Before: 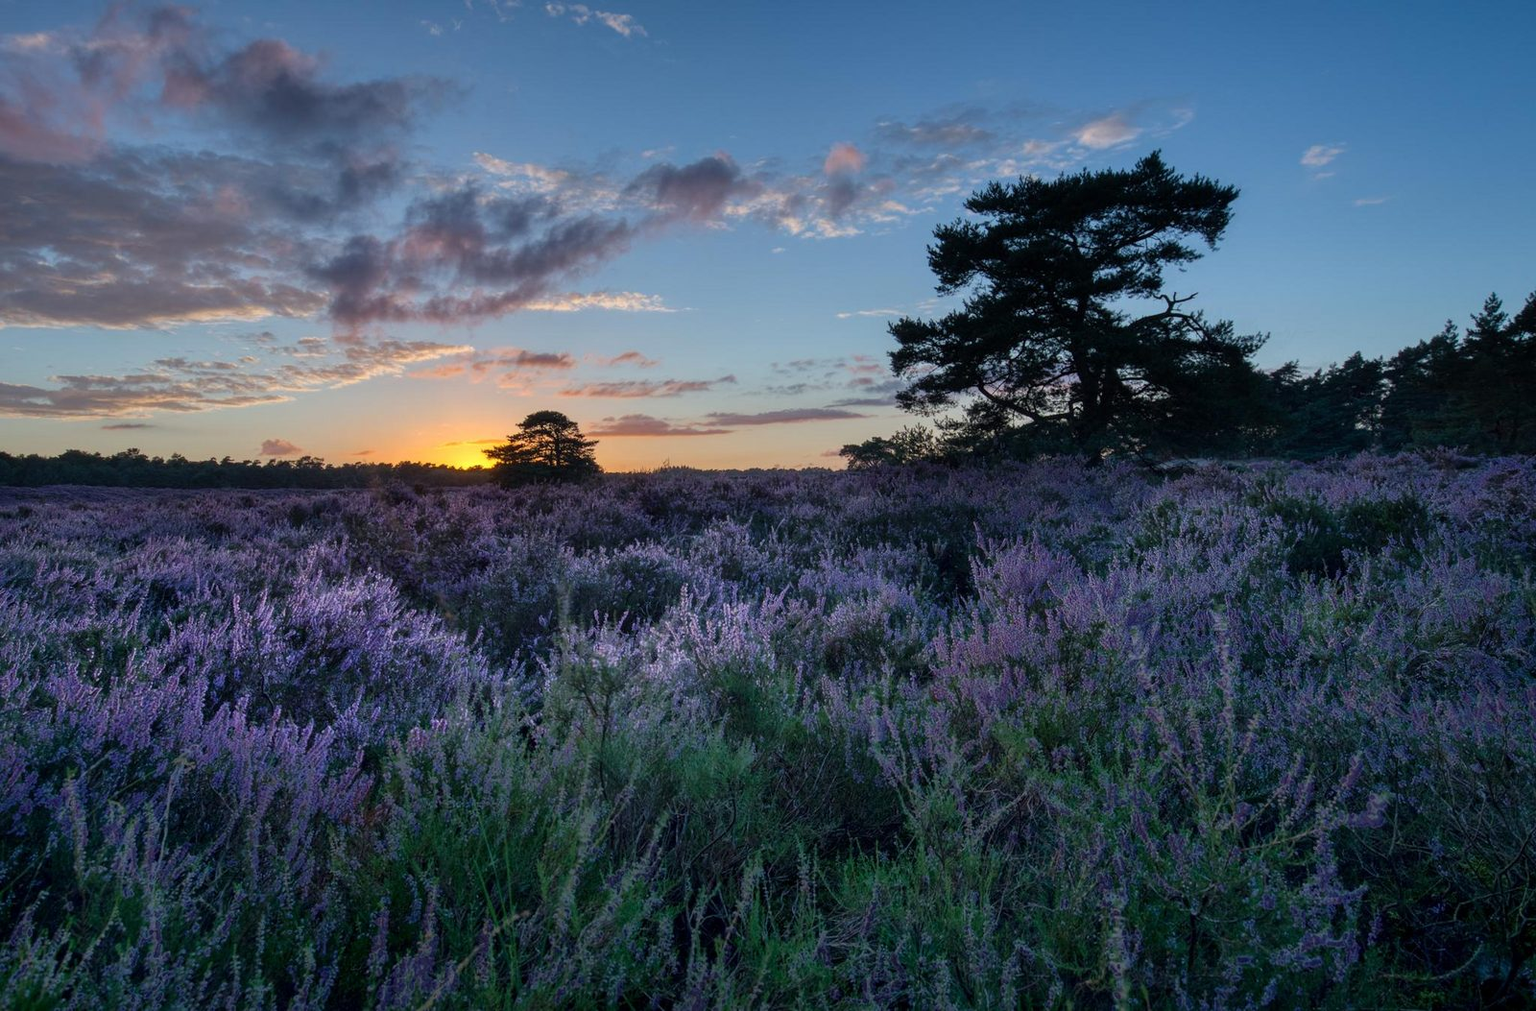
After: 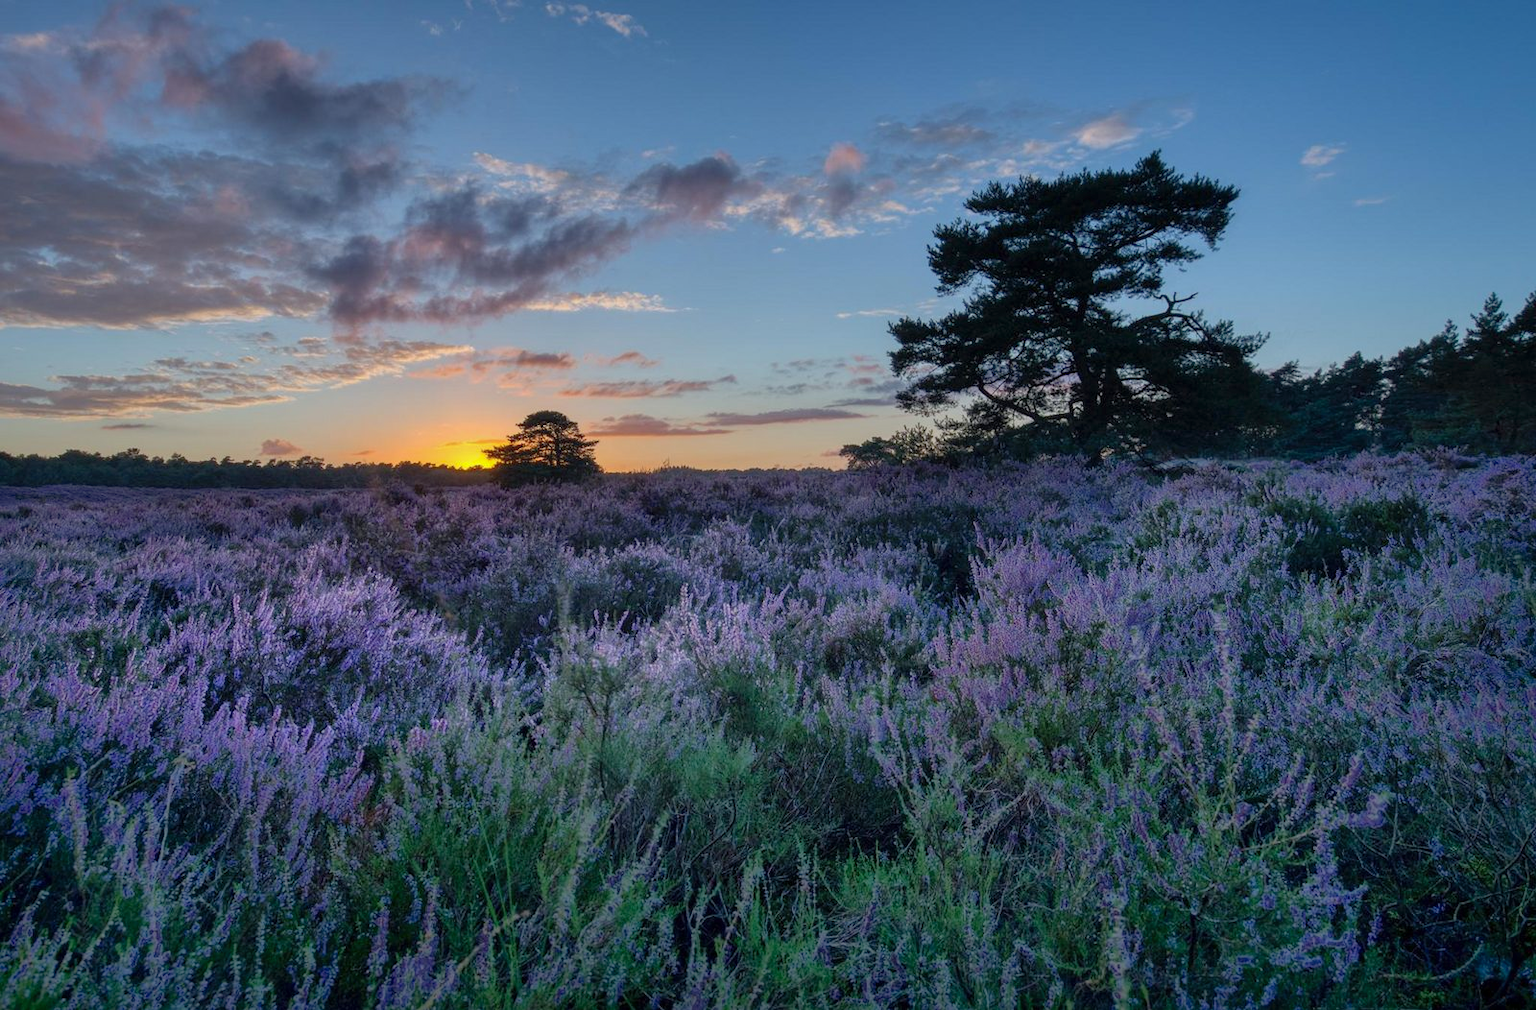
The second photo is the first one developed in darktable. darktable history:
shadows and highlights: on, module defaults
levels: levels [0, 0.499, 1]
